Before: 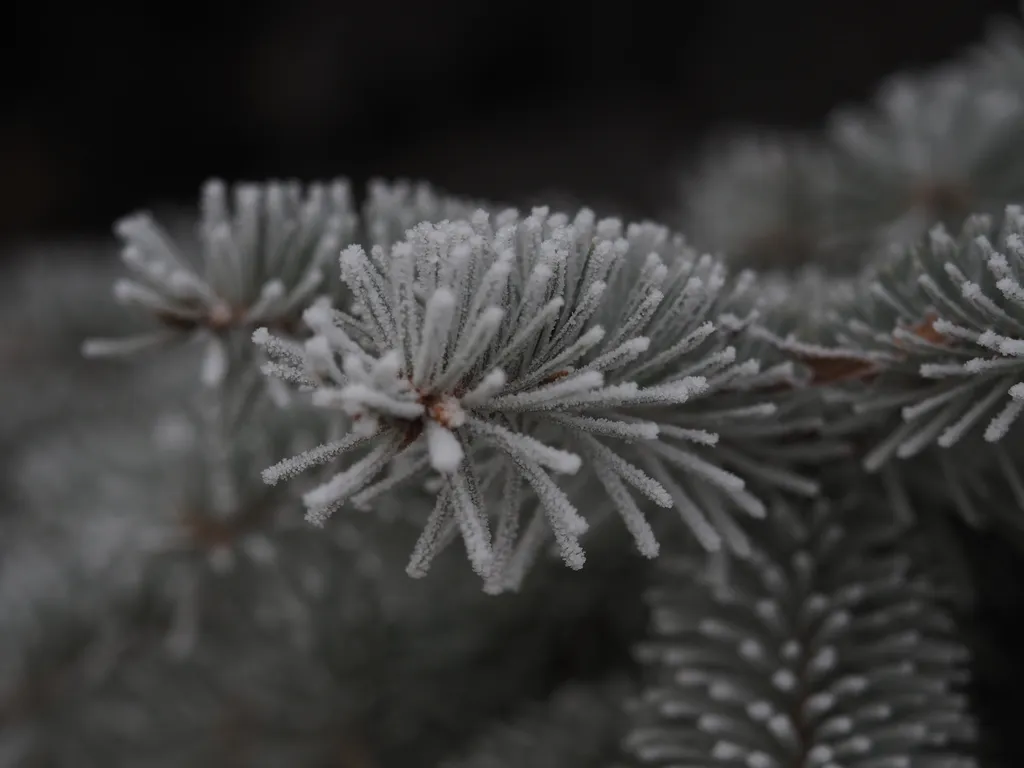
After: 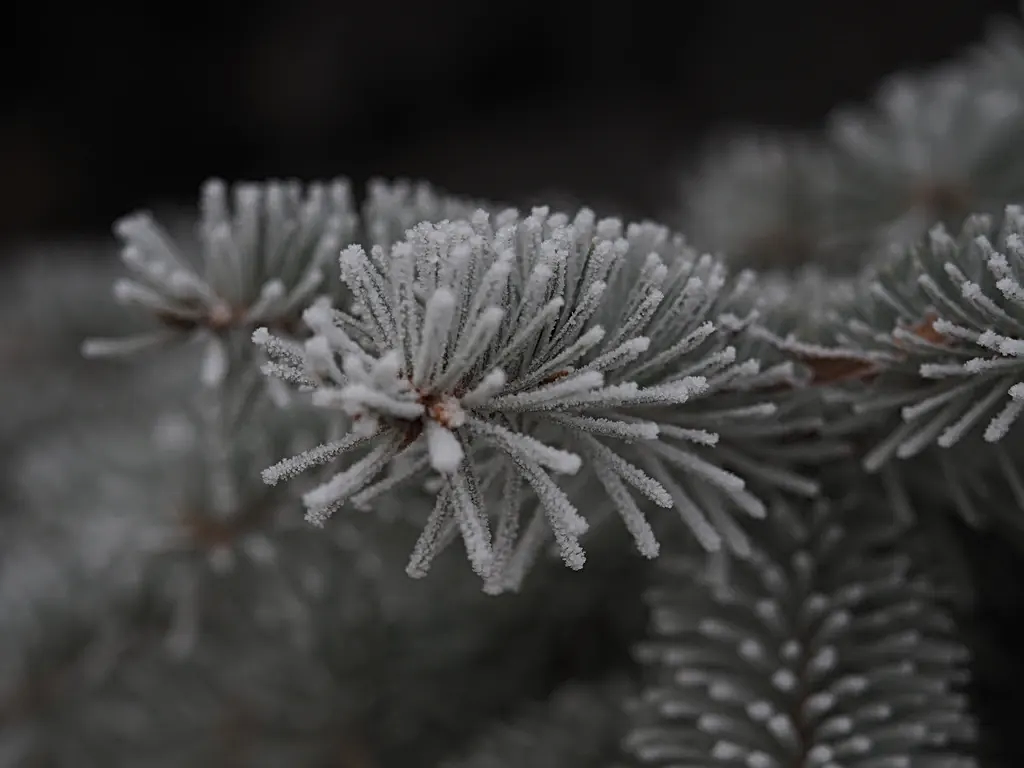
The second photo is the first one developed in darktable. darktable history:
exposure: exposure 0.081 EV, compensate highlight preservation false
sharpen: radius 2.767
